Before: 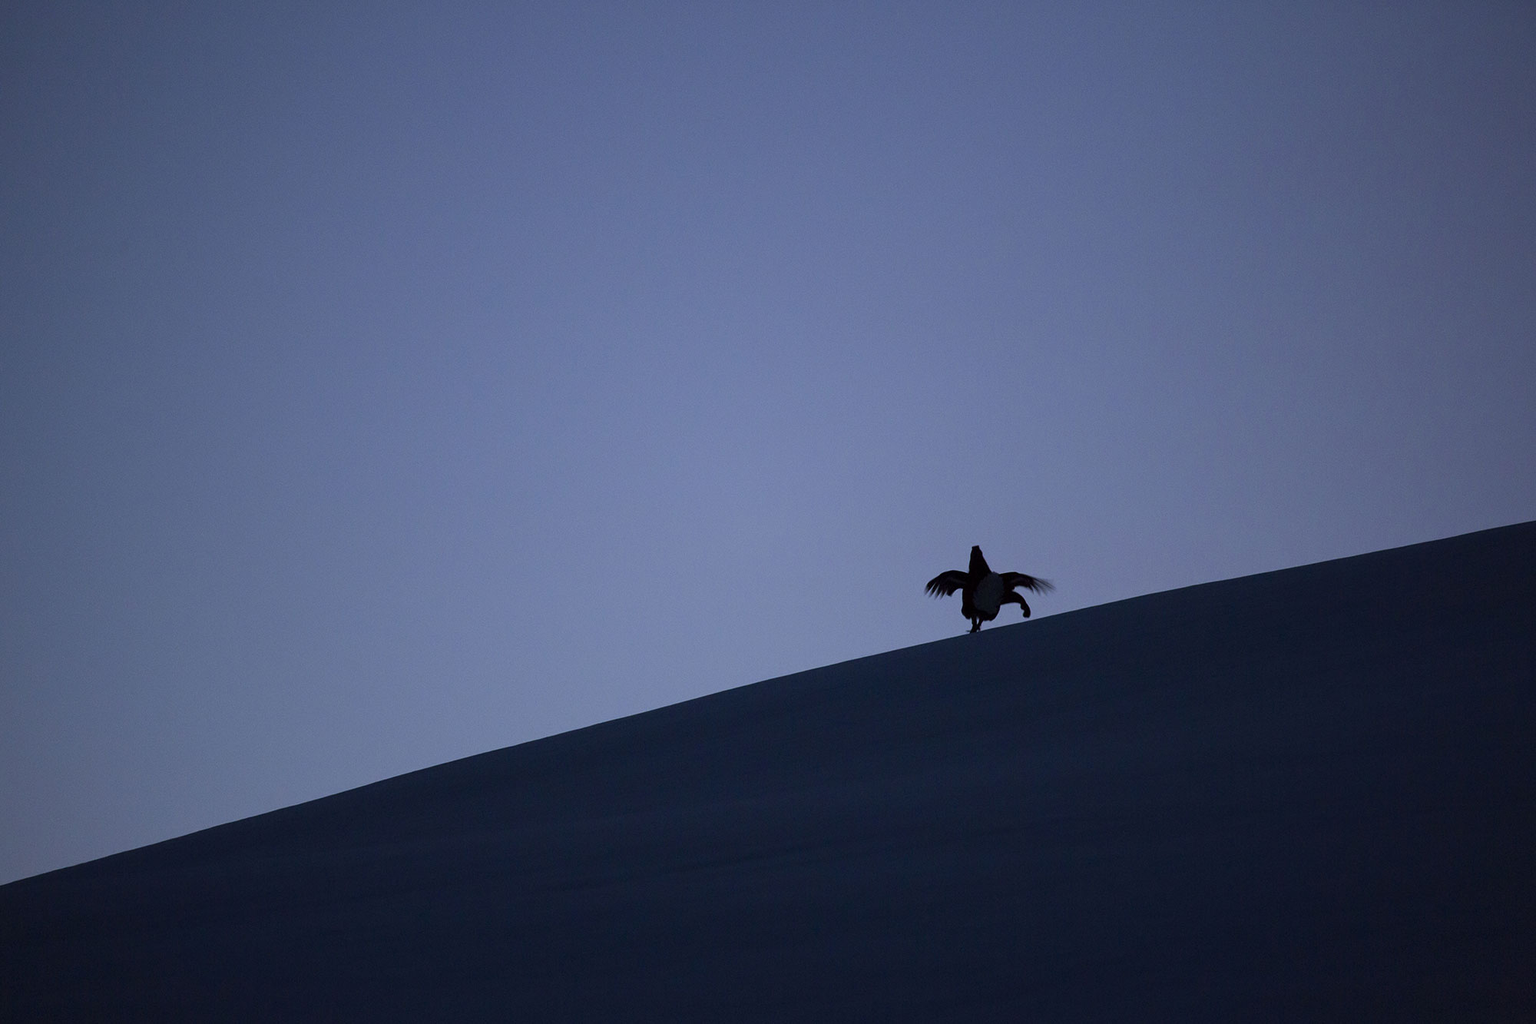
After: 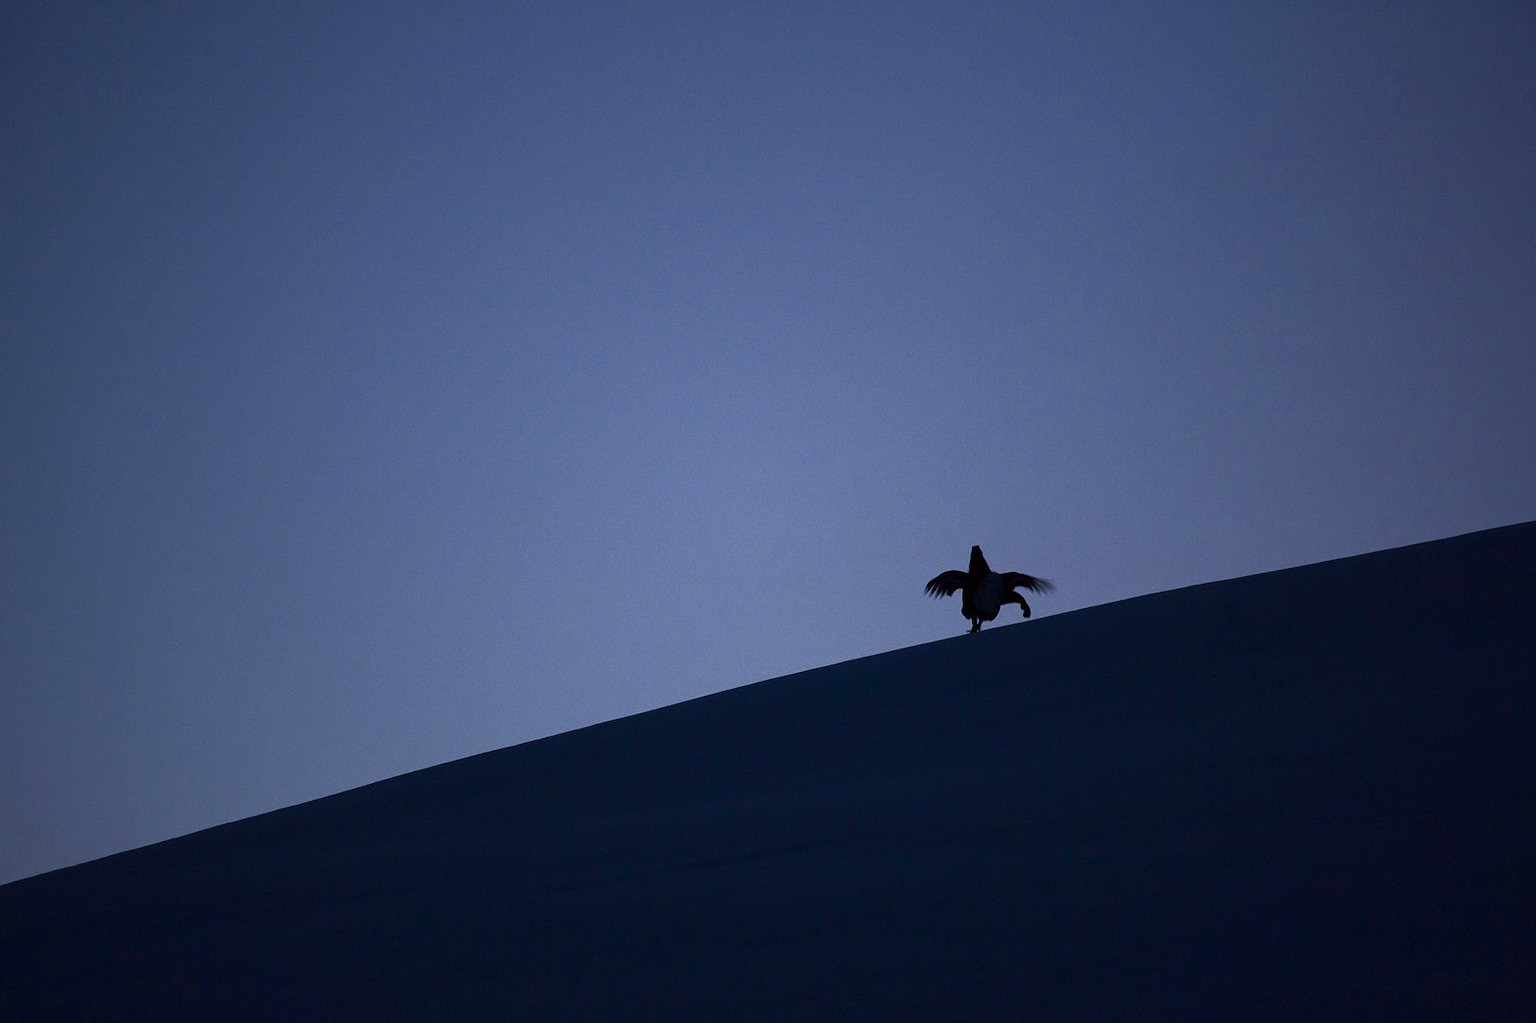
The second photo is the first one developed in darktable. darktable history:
tone equalizer: -8 EV 0.001 EV, -7 EV -0.002 EV, -6 EV 0.002 EV, -5 EV -0.053 EV, -4 EV -0.091 EV, -3 EV -0.155 EV, -2 EV 0.224 EV, -1 EV 0.706 EV, +0 EV 0.477 EV, edges refinement/feathering 500, mask exposure compensation -1.57 EV, preserve details no
contrast brightness saturation: contrast 0.134, brightness -0.053, saturation 0.158
